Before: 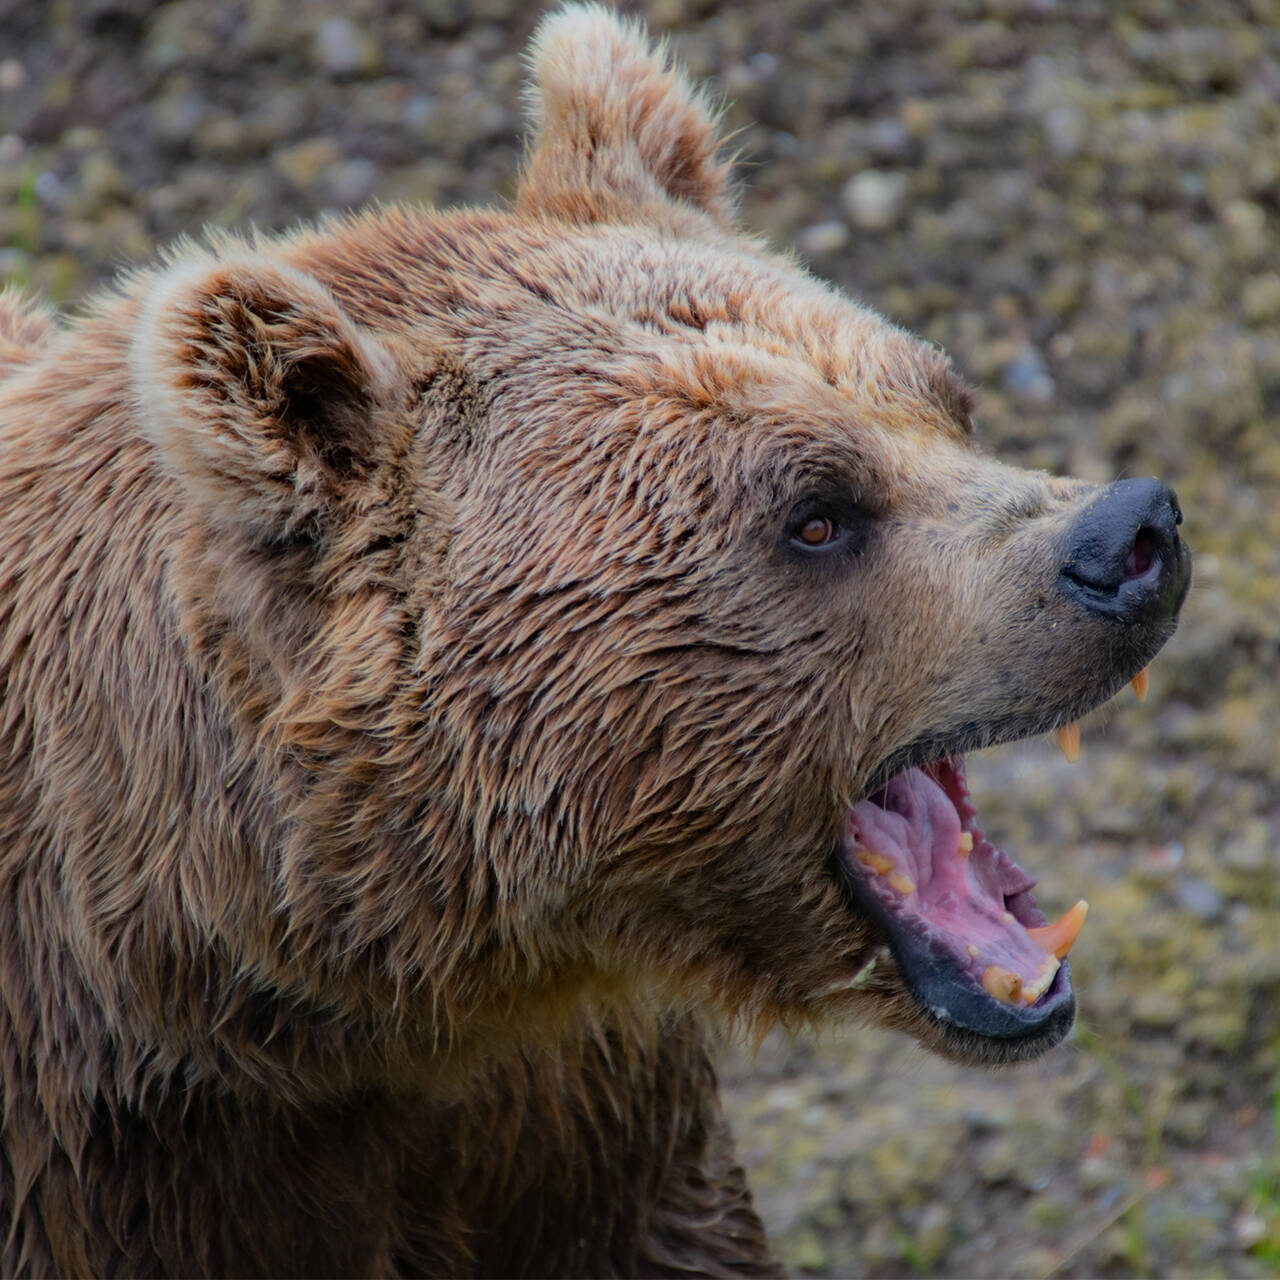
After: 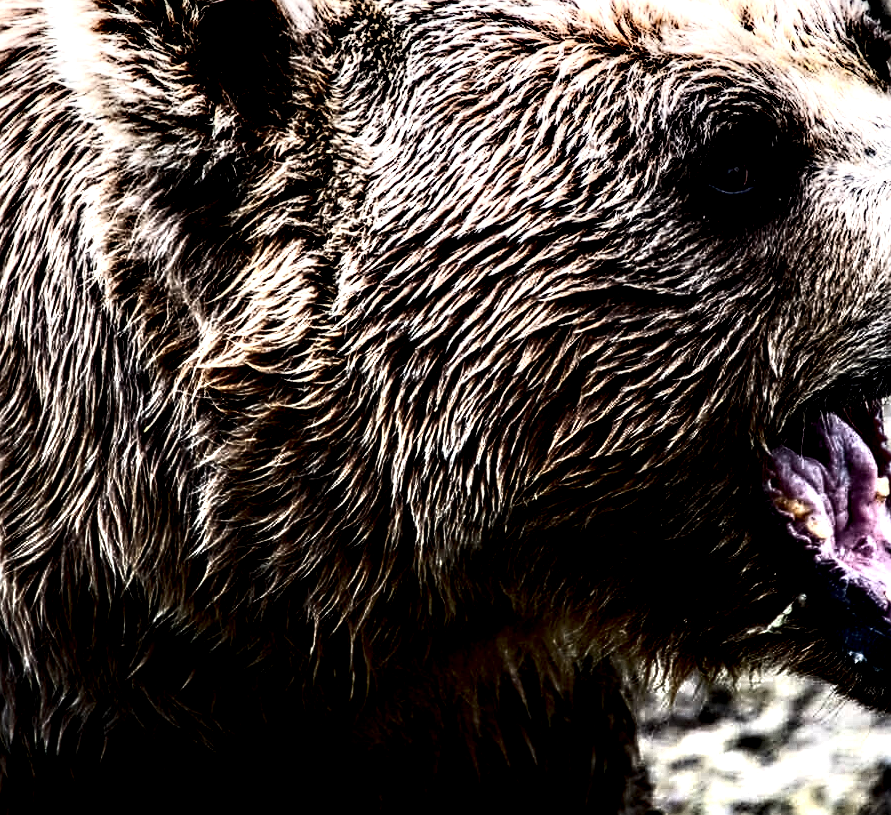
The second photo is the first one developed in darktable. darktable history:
crop: left 6.538%, top 27.775%, right 23.811%, bottom 8.512%
tone equalizer: edges refinement/feathering 500, mask exposure compensation -1.57 EV, preserve details no
color balance rgb: perceptual saturation grading › global saturation 0.55%, contrast 15.483%
filmic rgb: black relative exposure -6.95 EV, white relative exposure 5.62 EV, threshold 2.96 EV, hardness 2.84, enable highlight reconstruction true
sharpen: on, module defaults
contrast brightness saturation: contrast 0.94, brightness 0.205
local contrast: shadows 170%, detail 226%
